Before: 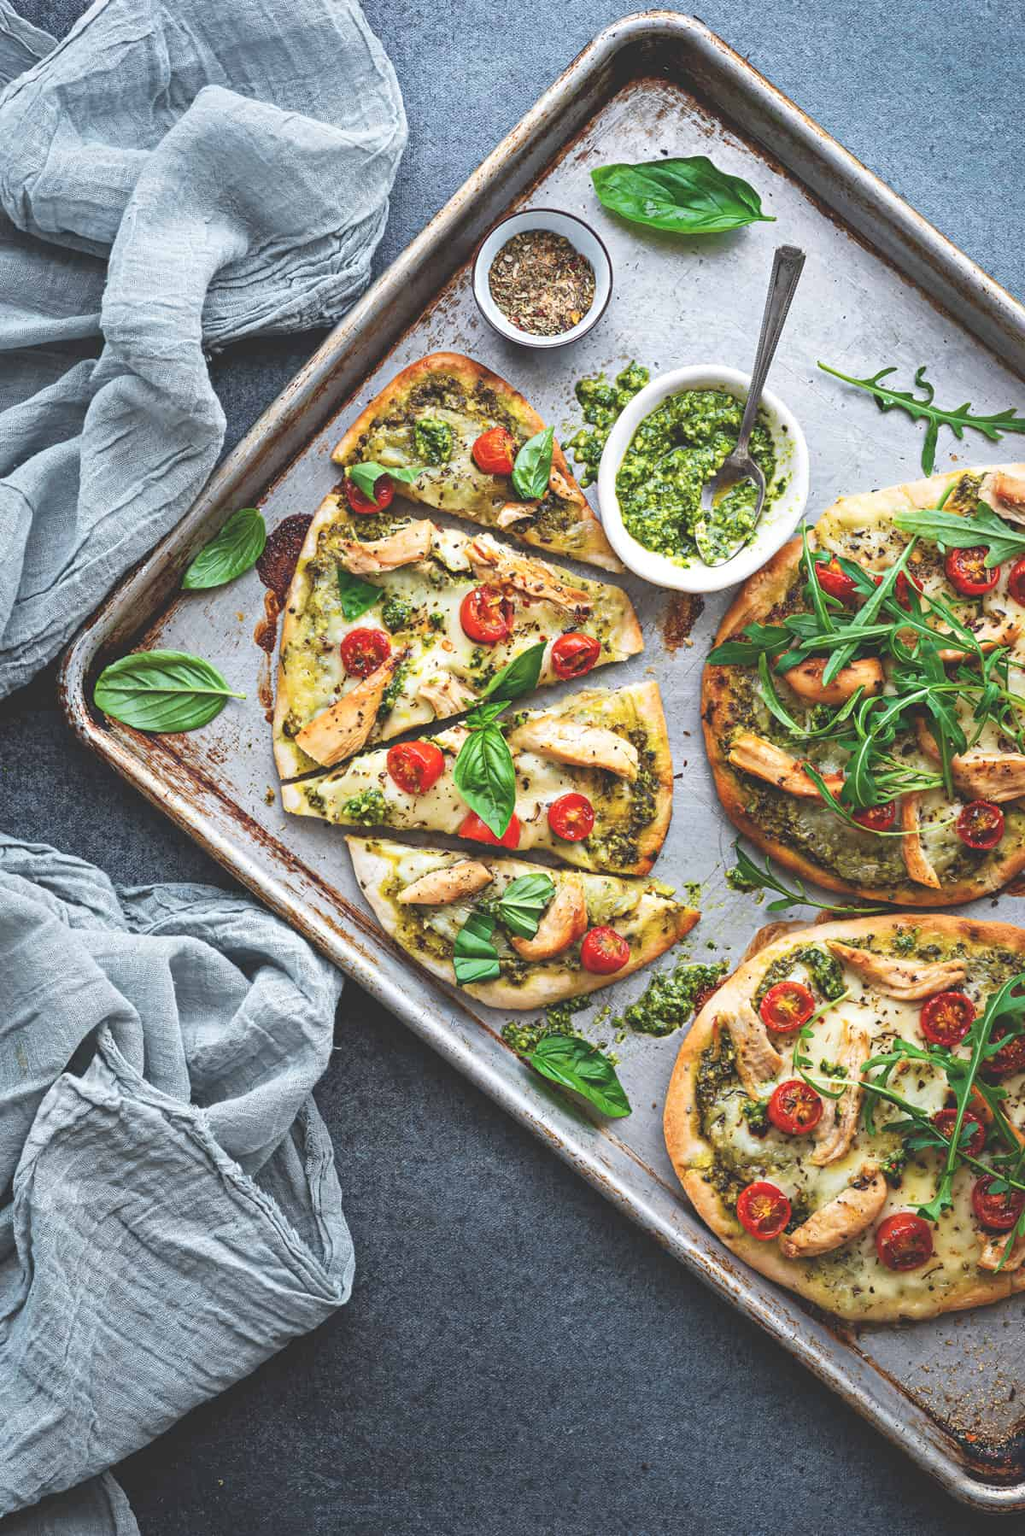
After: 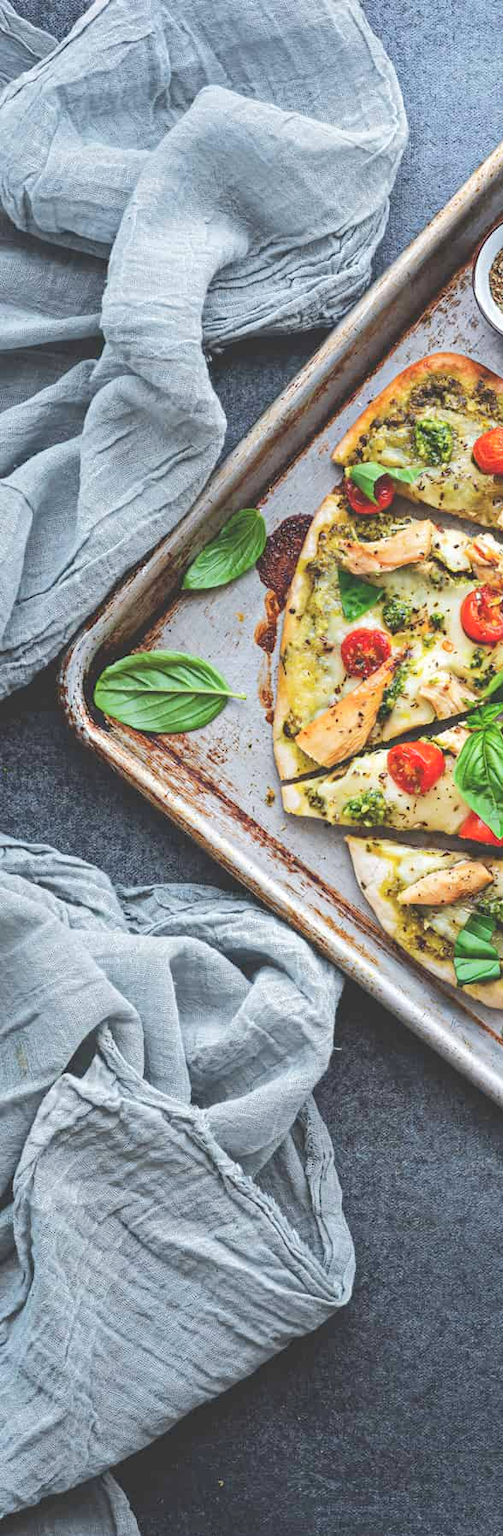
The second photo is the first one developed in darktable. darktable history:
crop and rotate: left 0%, top 0%, right 50.845%
base curve: curves: ch0 [(0, 0) (0.262, 0.32) (0.722, 0.705) (1, 1)]
